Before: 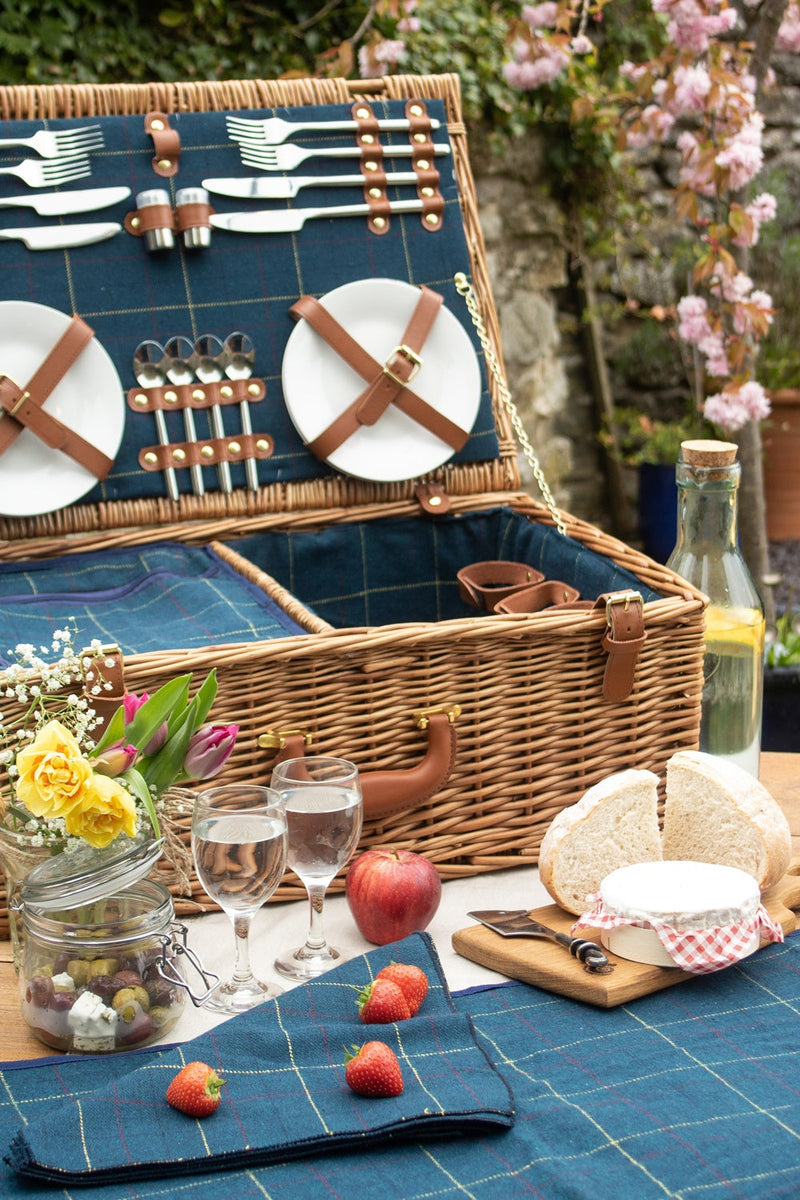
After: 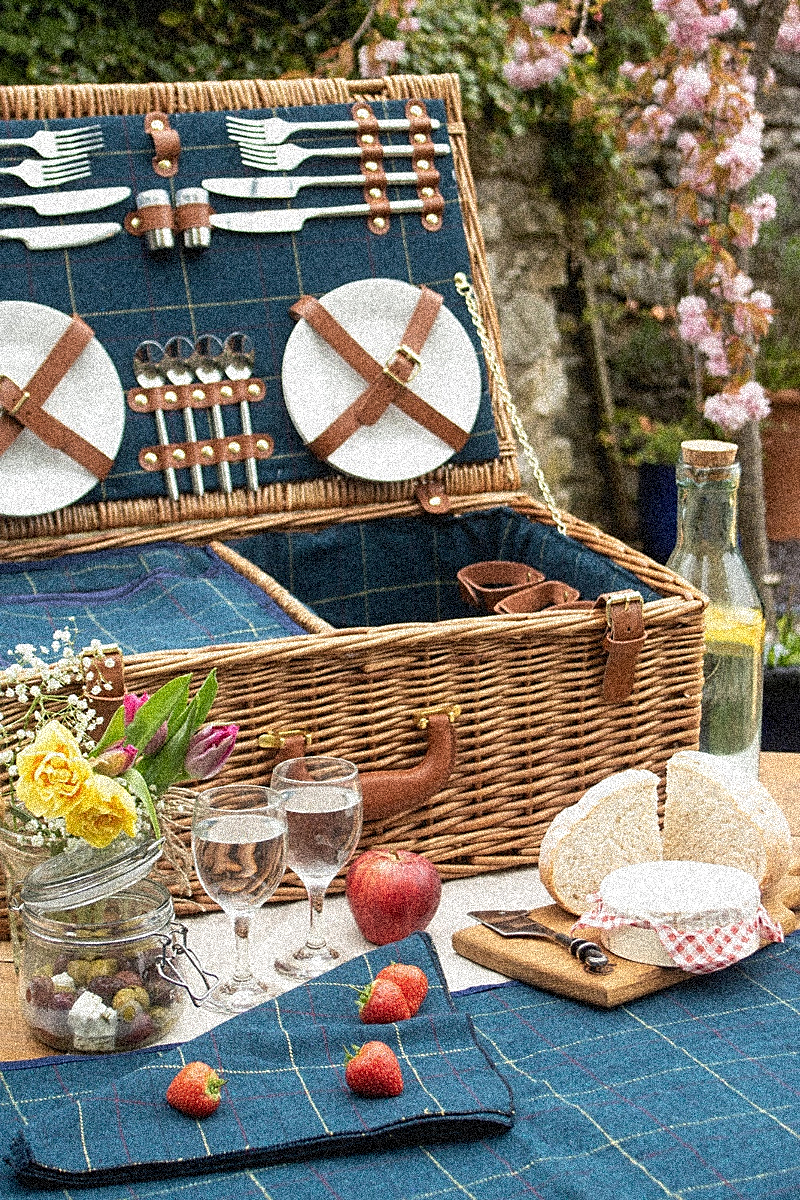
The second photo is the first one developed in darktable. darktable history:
grain: coarseness 3.75 ISO, strength 100%, mid-tones bias 0%
sharpen: on, module defaults
